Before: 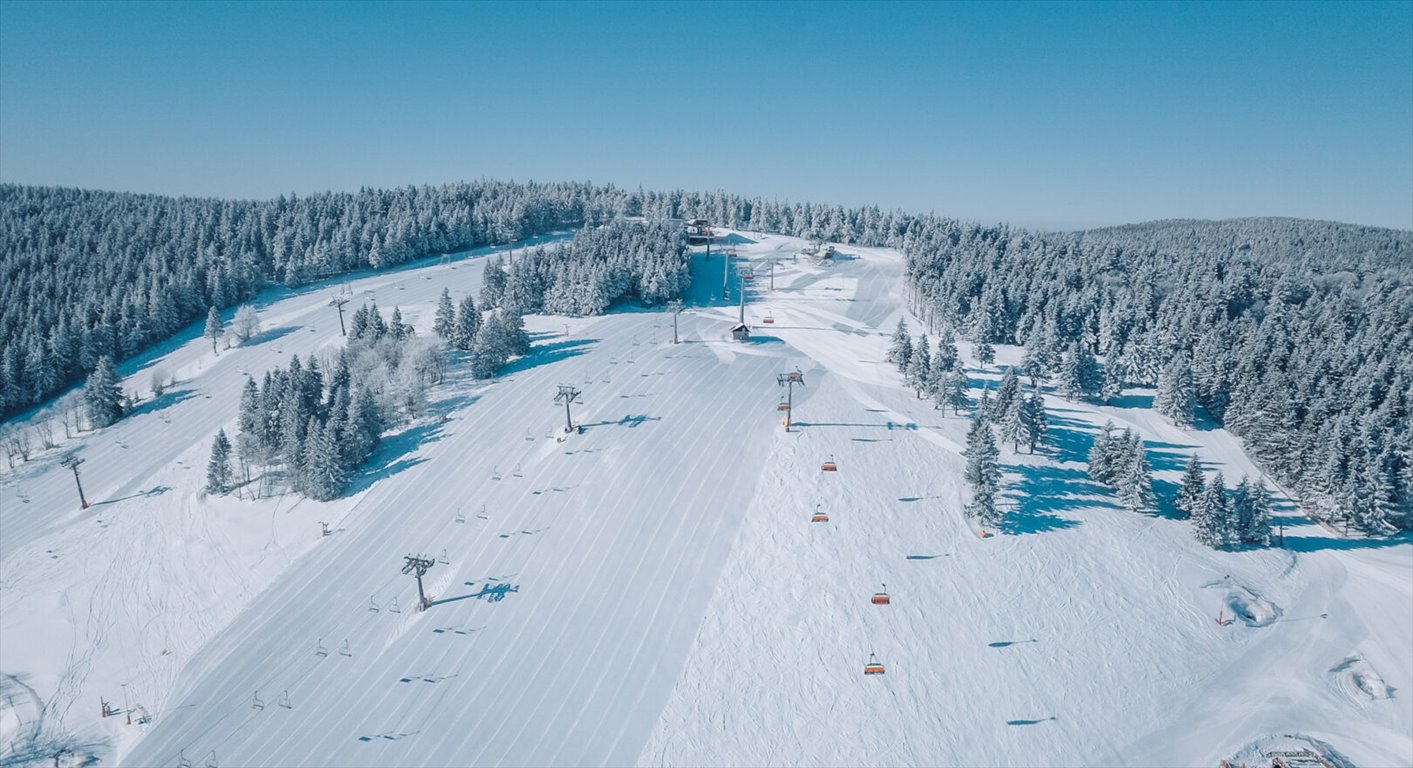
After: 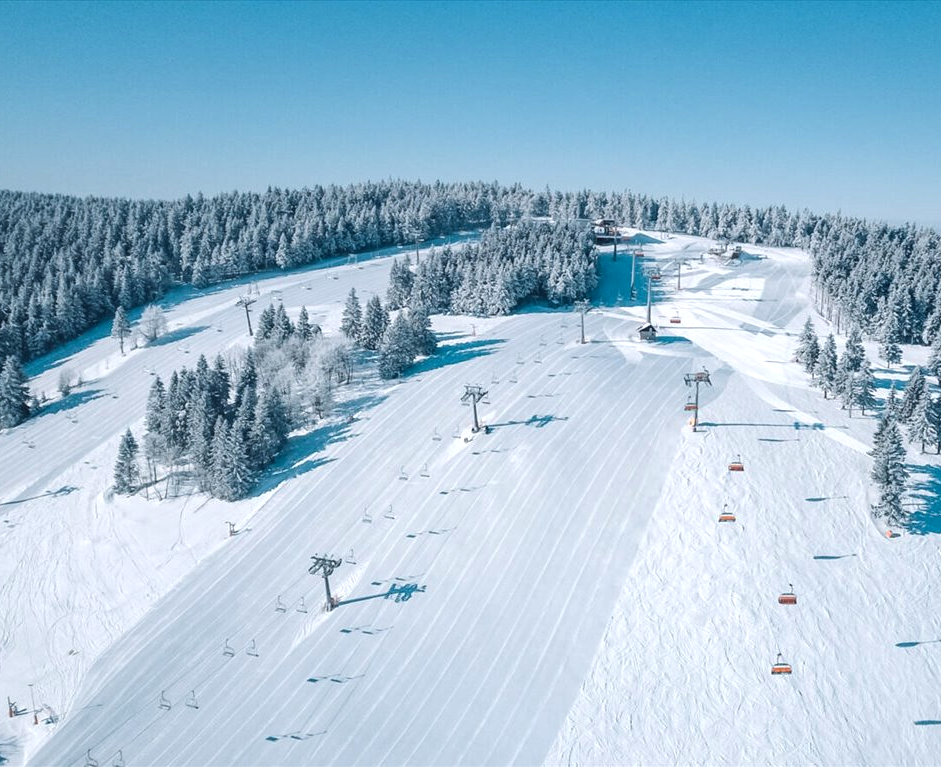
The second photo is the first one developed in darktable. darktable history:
crop and rotate: left 6.617%, right 26.717%
tone equalizer: -8 EV -0.417 EV, -7 EV -0.389 EV, -6 EV -0.333 EV, -5 EV -0.222 EV, -3 EV 0.222 EV, -2 EV 0.333 EV, -1 EV 0.389 EV, +0 EV 0.417 EV, edges refinement/feathering 500, mask exposure compensation -1.57 EV, preserve details no
local contrast: highlights 100%, shadows 100%, detail 120%, midtone range 0.2
